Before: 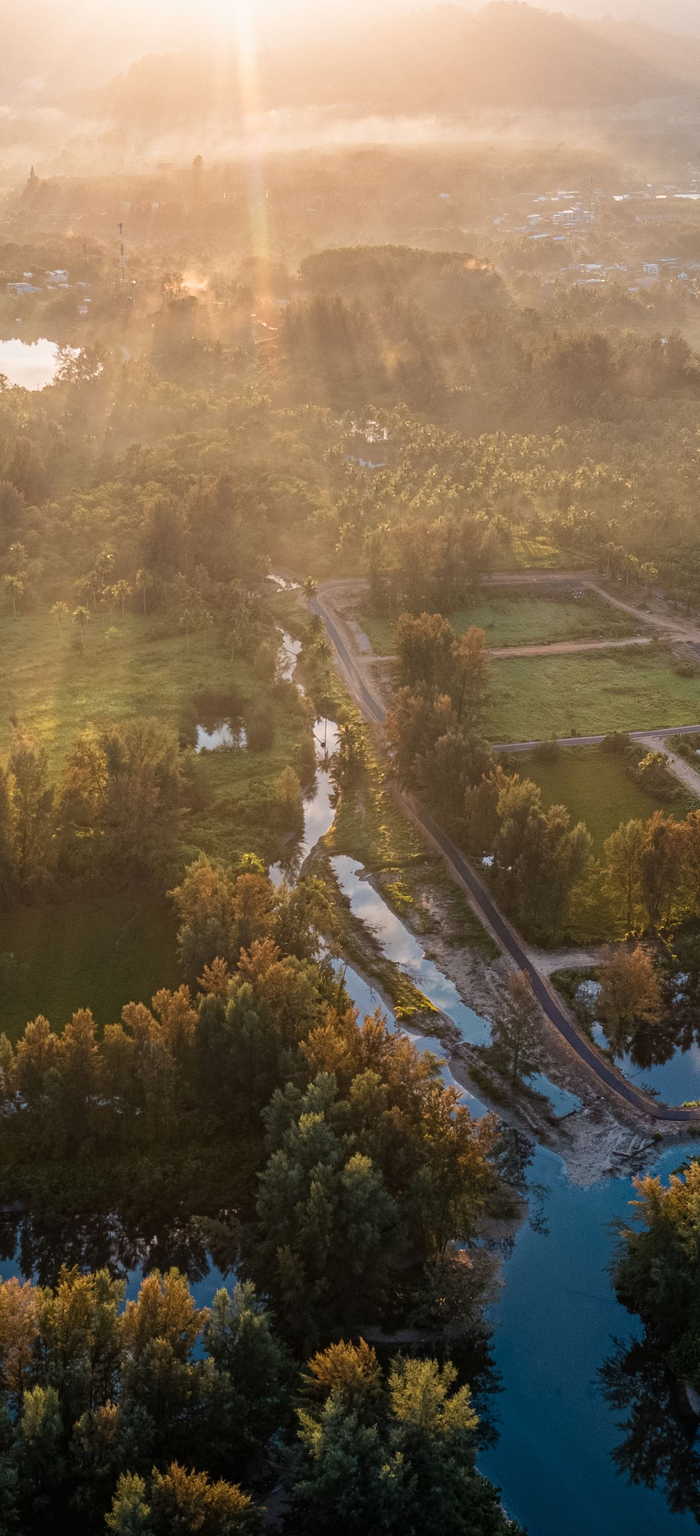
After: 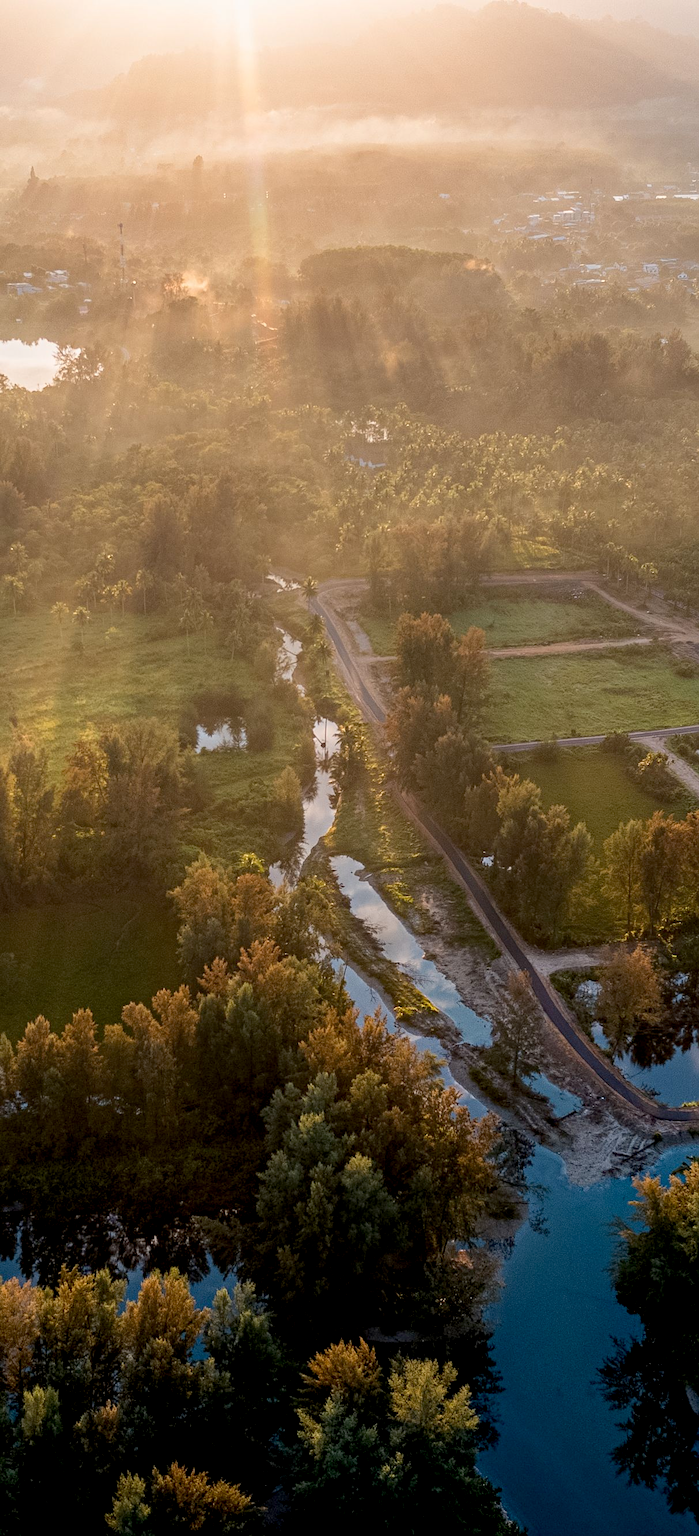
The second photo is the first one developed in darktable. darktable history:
sharpen: amount 0.21
exposure: black level correction 0.01, exposure 0.015 EV, compensate exposure bias true, compensate highlight preservation false
